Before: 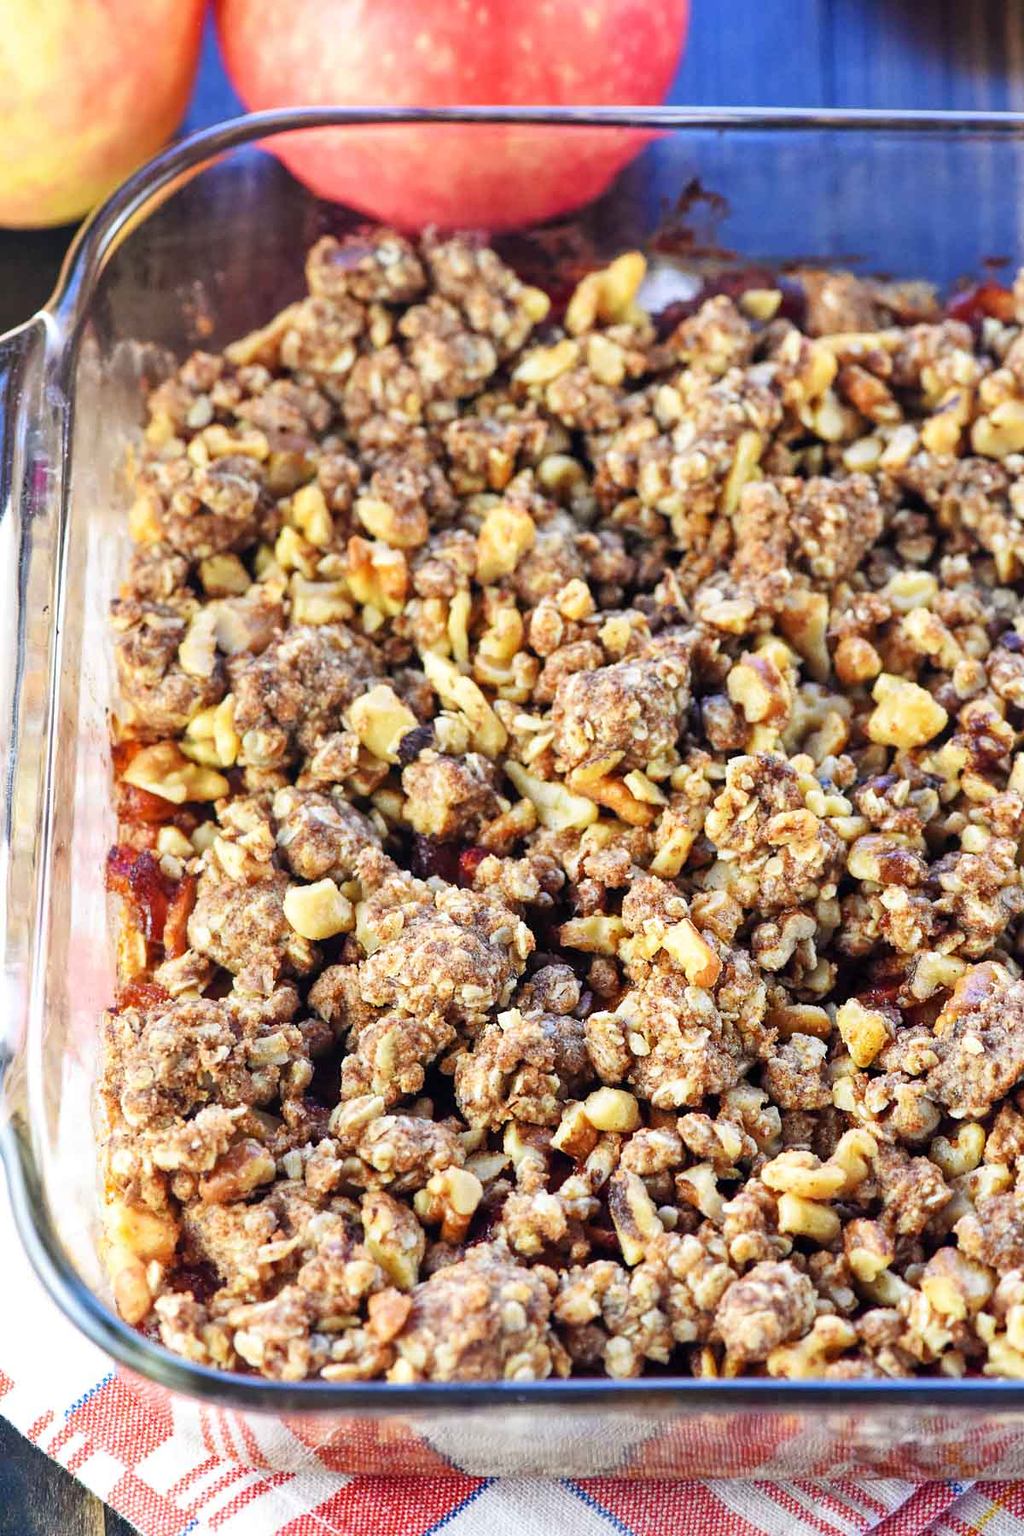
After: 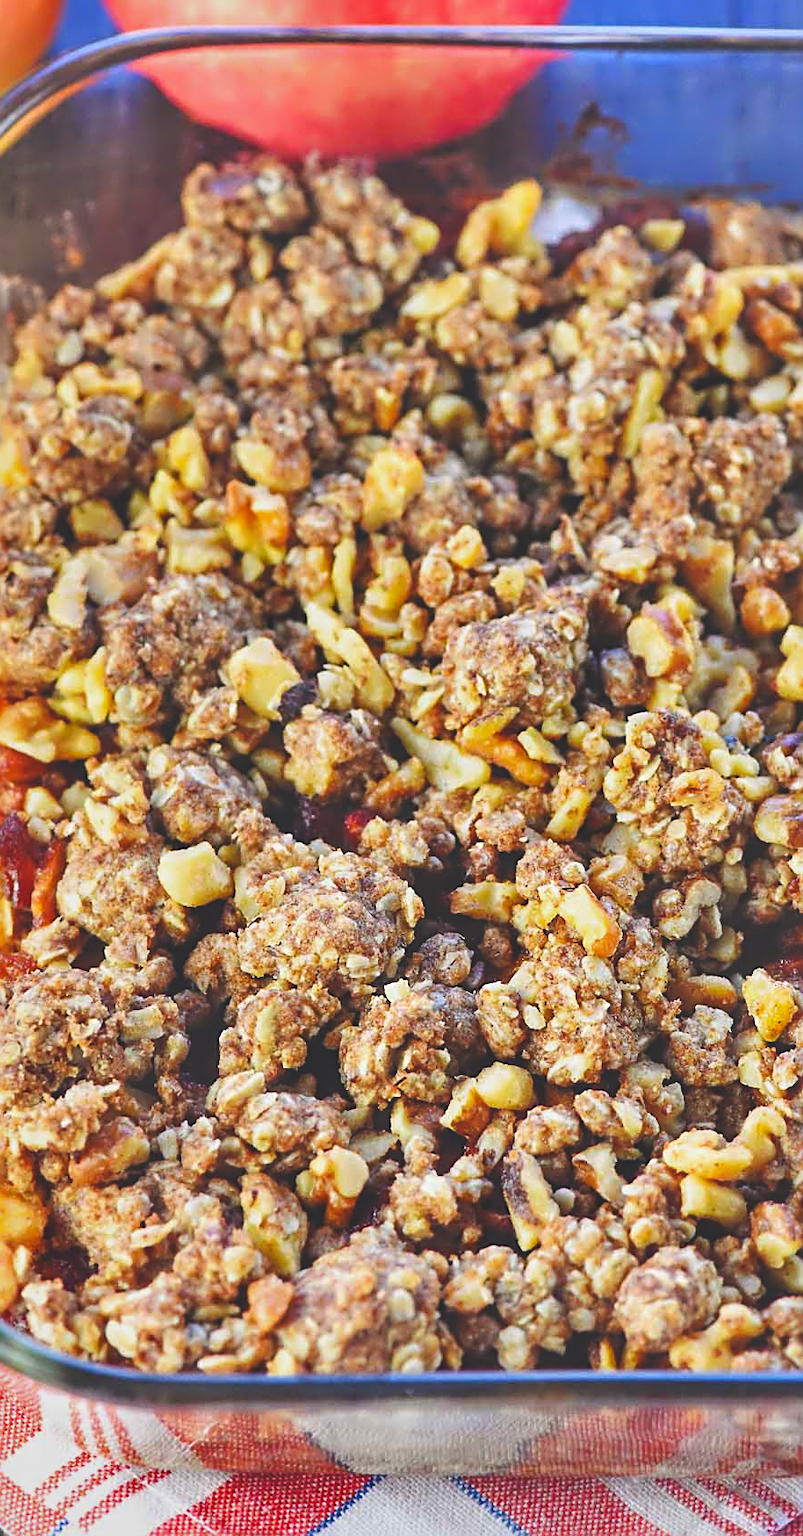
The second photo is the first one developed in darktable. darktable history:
contrast brightness saturation: contrast -0.285
sharpen: on, module defaults
color balance rgb: perceptual saturation grading › global saturation 19.694%
tone equalizer: edges refinement/feathering 500, mask exposure compensation -1.57 EV, preserve details no
shadows and highlights: shadows 36.33, highlights -27.4, soften with gaussian
crop and rotate: left 13.153%, top 5.358%, right 12.561%
exposure: black level correction -0.03, compensate highlight preservation false
contrast equalizer: y [[0.783, 0.666, 0.575, 0.77, 0.556, 0.501], [0.5 ×6], [0.5 ×6], [0, 0.02, 0.272, 0.399, 0.062, 0], [0 ×6]], mix 0.605
